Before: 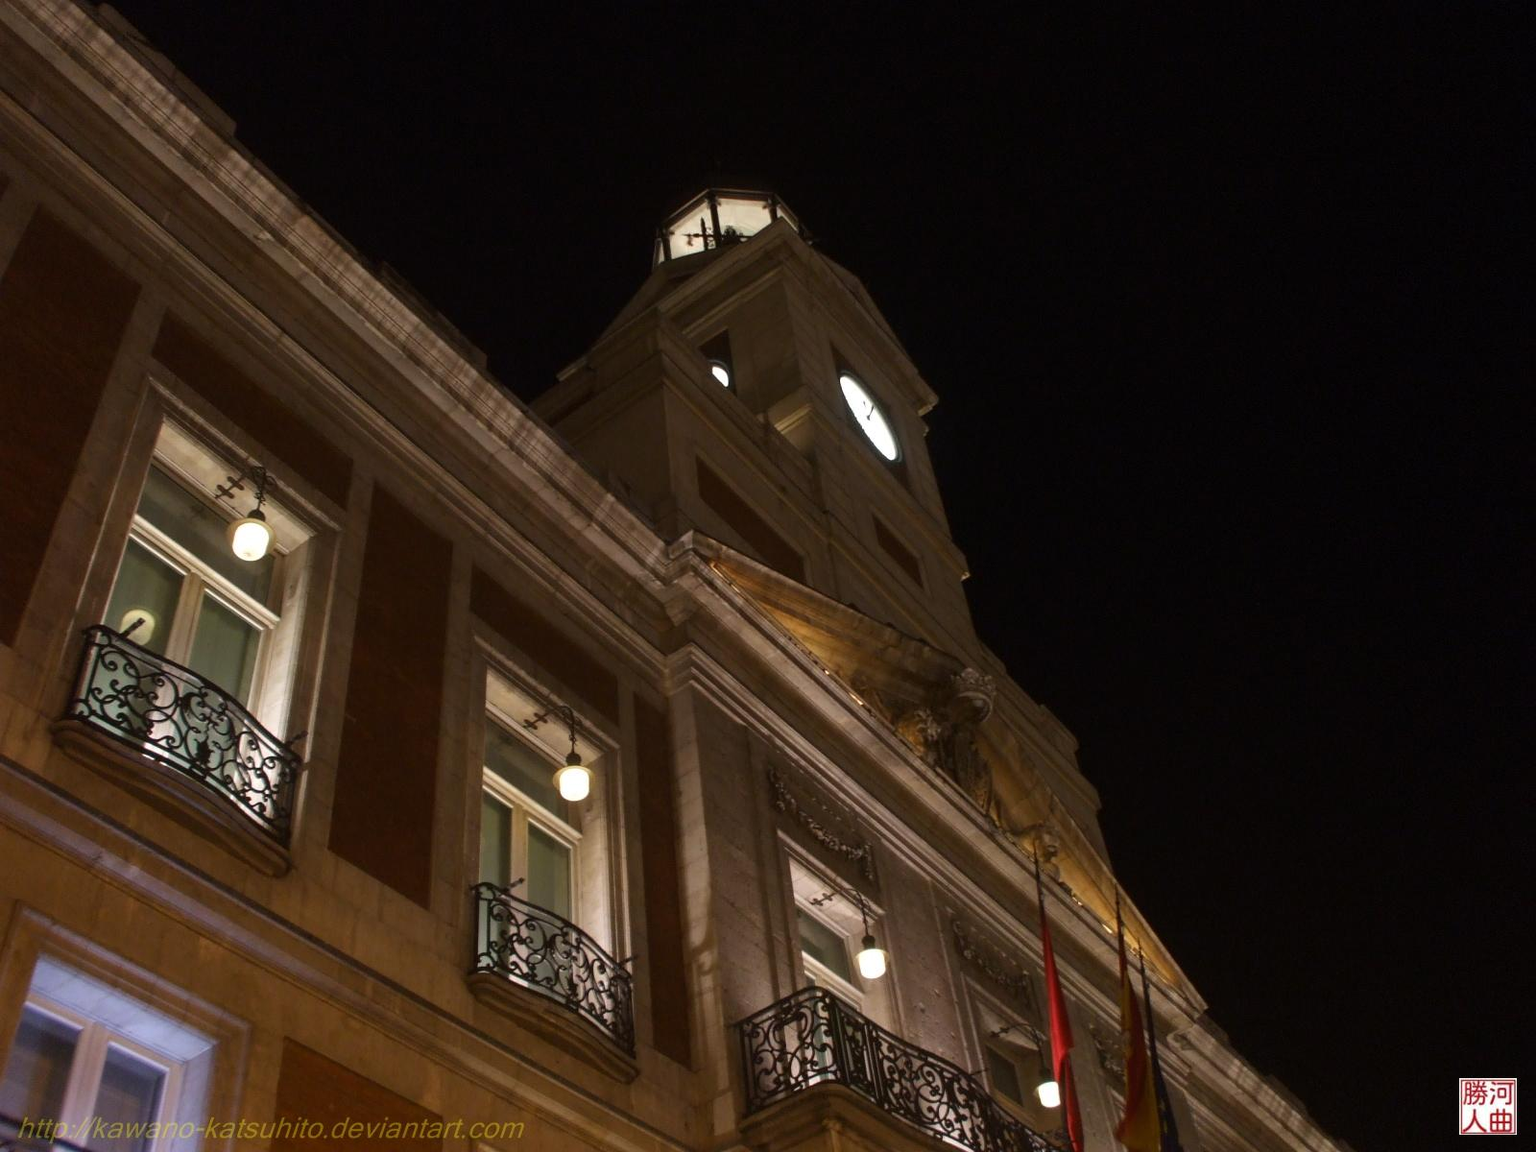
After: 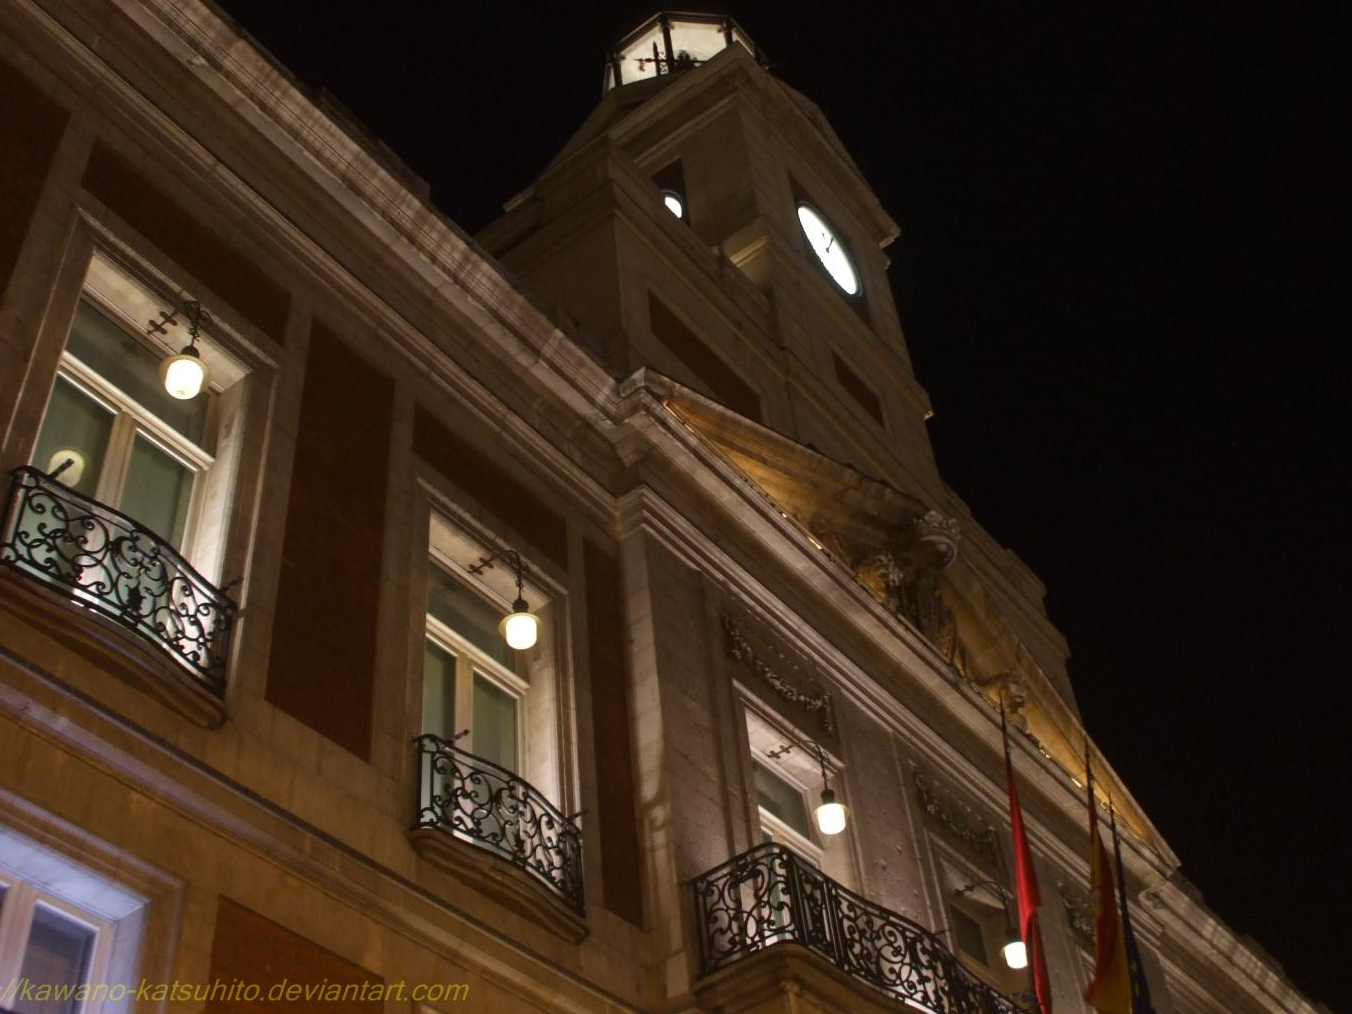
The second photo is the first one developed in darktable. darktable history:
crop and rotate: left 4.819%, top 15.454%, right 10.642%
